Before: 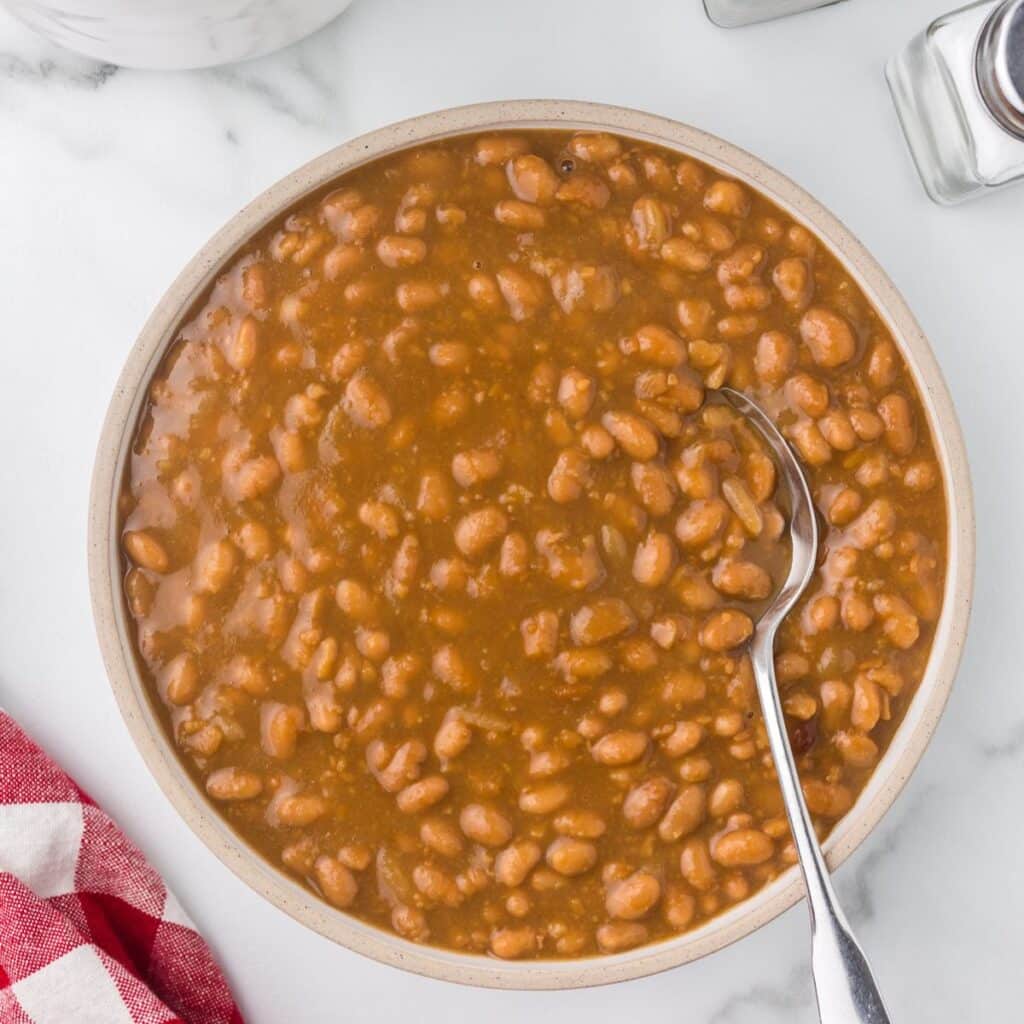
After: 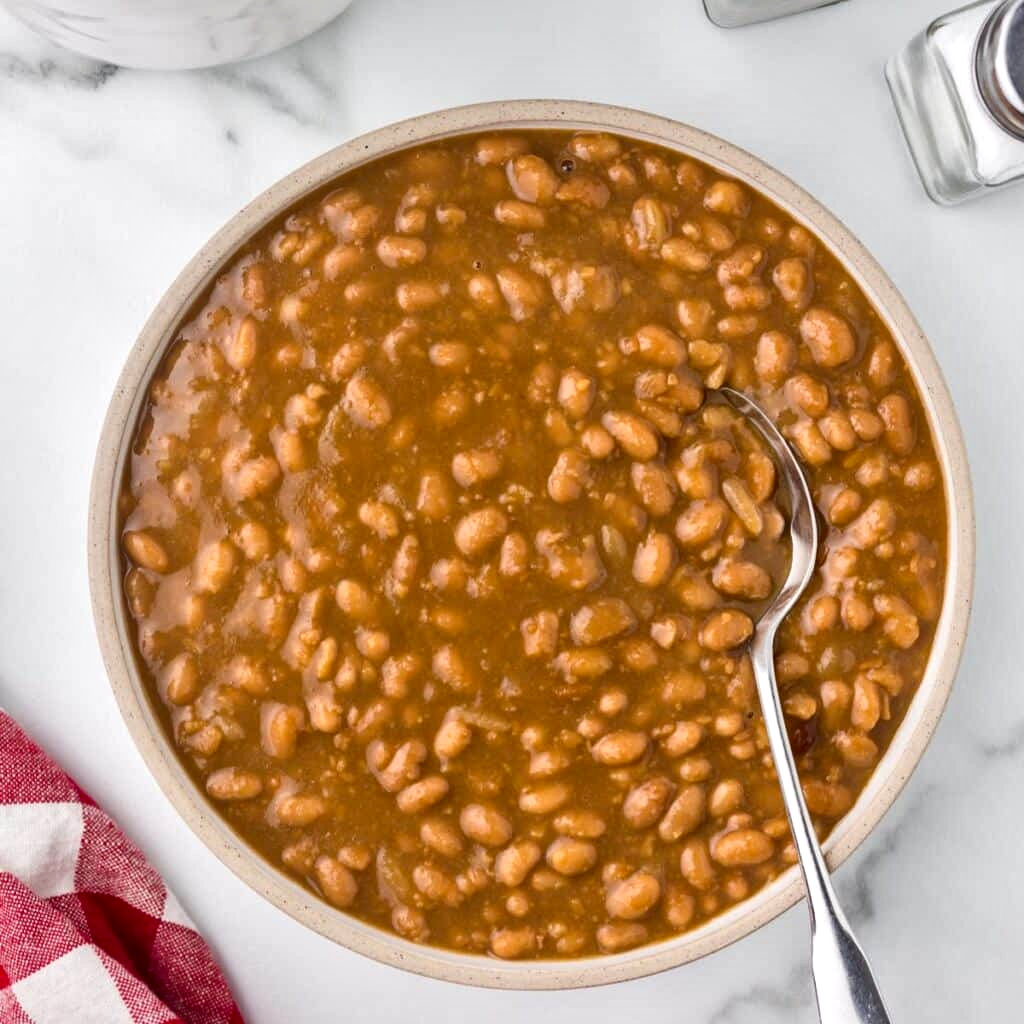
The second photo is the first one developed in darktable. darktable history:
haze removal: compatibility mode true, adaptive false
local contrast: mode bilateral grid, contrast 50, coarseness 50, detail 150%, midtone range 0.2
